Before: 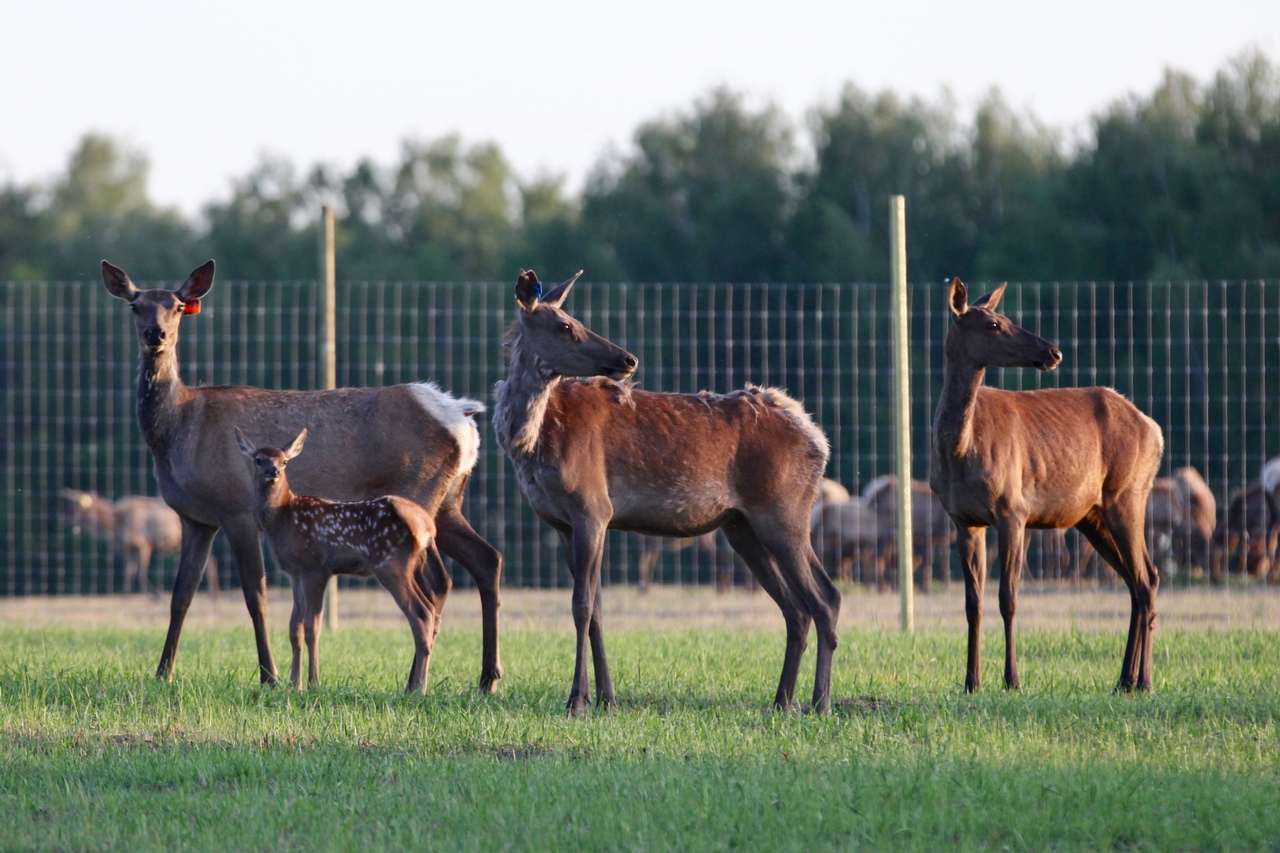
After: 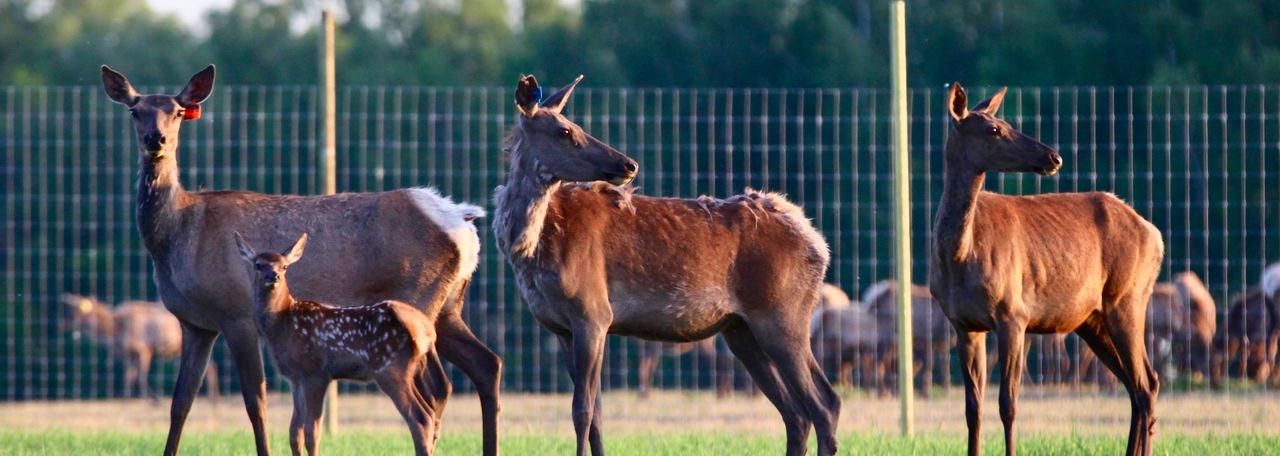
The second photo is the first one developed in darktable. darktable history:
tone curve: curves: ch0 [(0, 0) (0.091, 0.077) (0.517, 0.574) (0.745, 0.82) (0.844, 0.908) (0.909, 0.942) (1, 0.973)]; ch1 [(0, 0) (0.437, 0.404) (0.5, 0.5) (0.534, 0.554) (0.58, 0.603) (0.616, 0.649) (1, 1)]; ch2 [(0, 0) (0.442, 0.415) (0.5, 0.5) (0.535, 0.557) (0.585, 0.62) (1, 1)], color space Lab, independent channels, preserve colors none
crop and rotate: top 23.043%, bottom 23.437%
